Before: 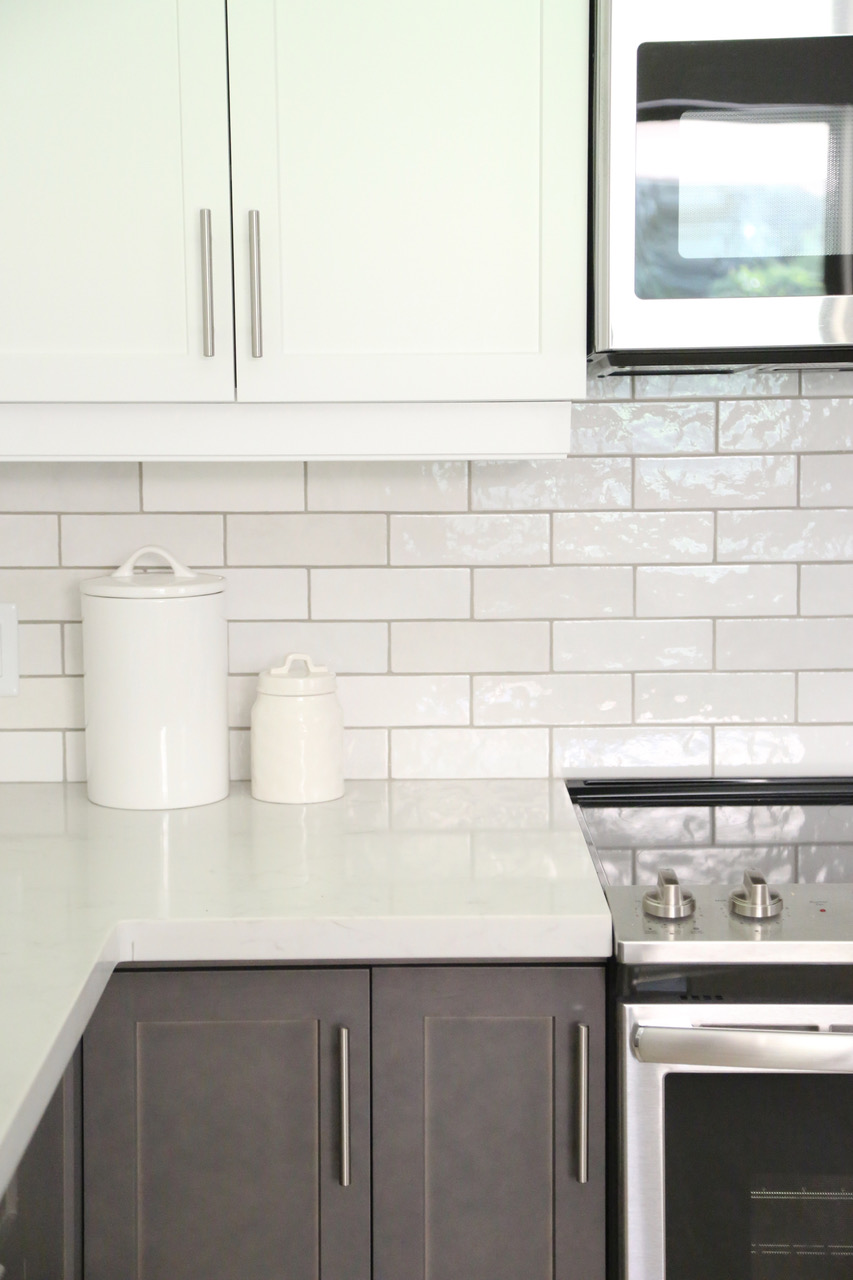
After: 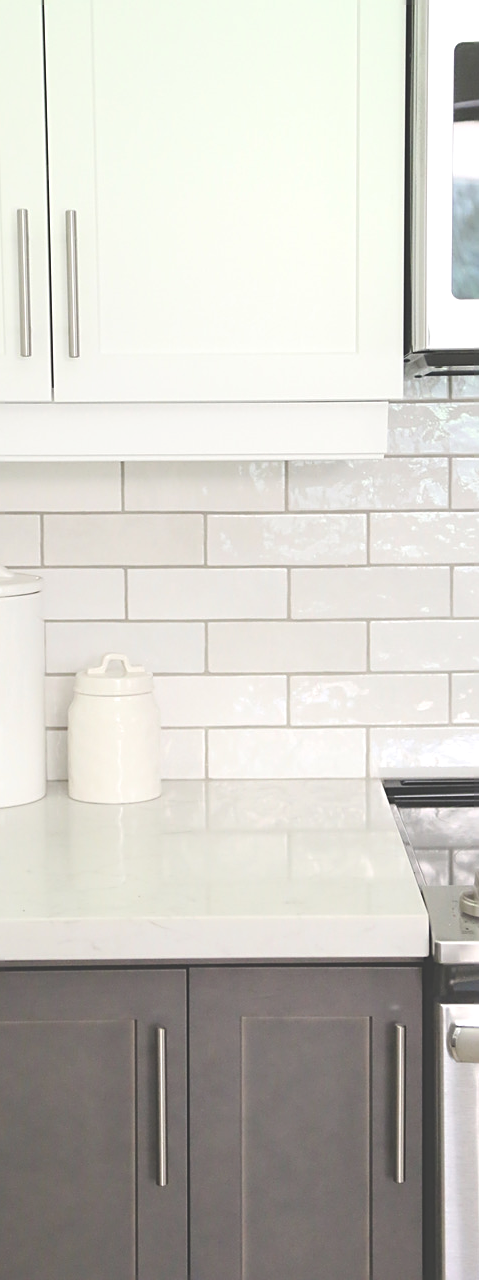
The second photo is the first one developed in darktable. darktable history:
contrast brightness saturation: contrast 0.05
crop: left 21.496%, right 22.254%
white balance: emerald 1
sharpen: on, module defaults
exposure: black level correction -0.041, exposure 0.064 EV, compensate highlight preservation false
